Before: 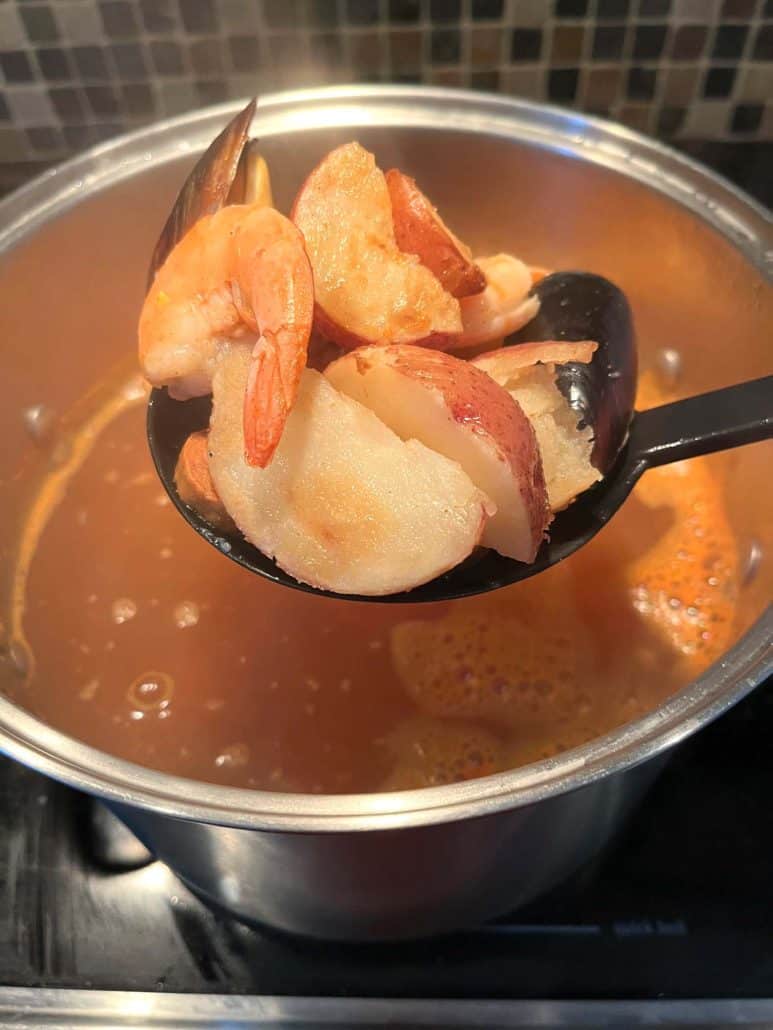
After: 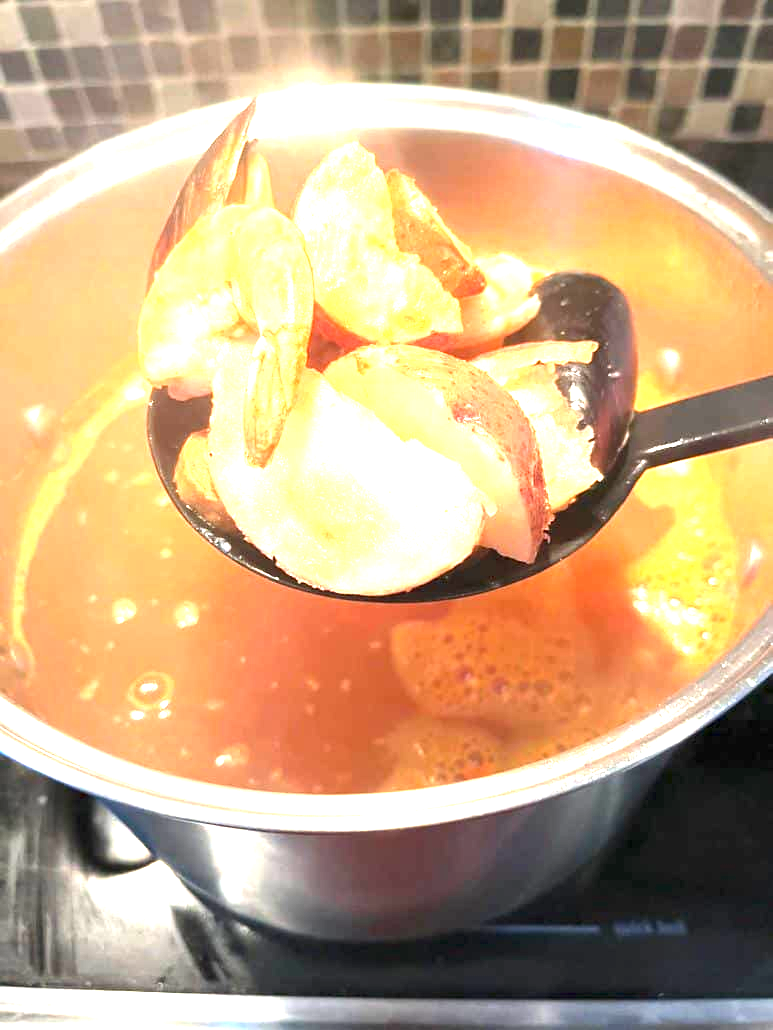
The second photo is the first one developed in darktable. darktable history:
exposure: exposure 2.196 EV, compensate highlight preservation false
